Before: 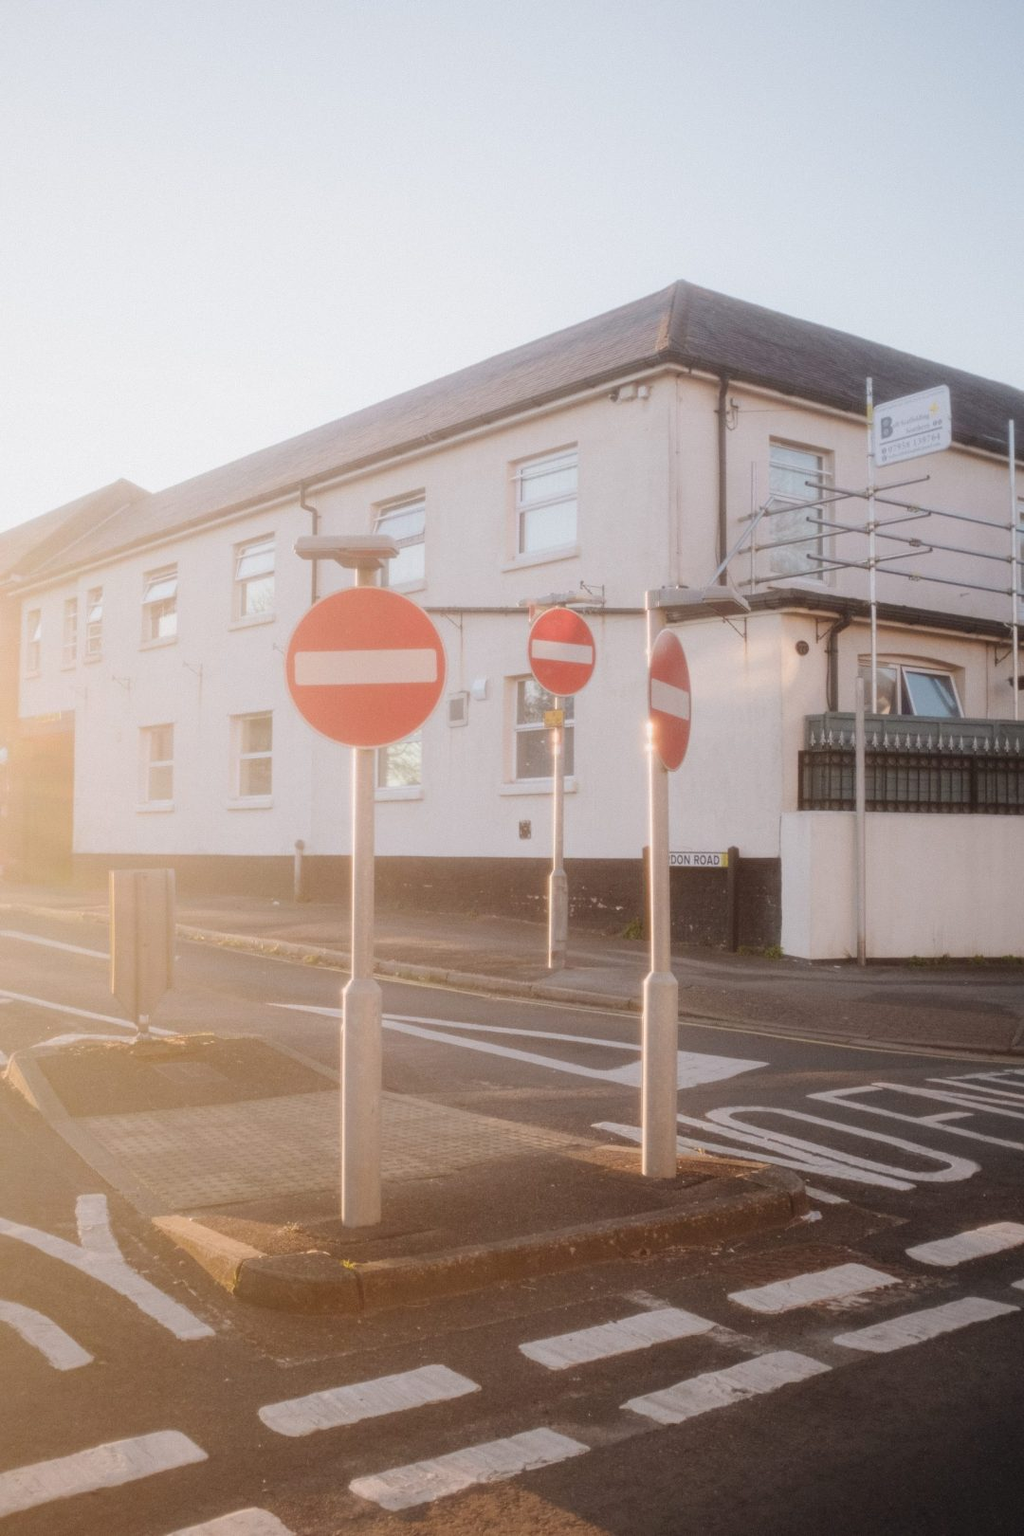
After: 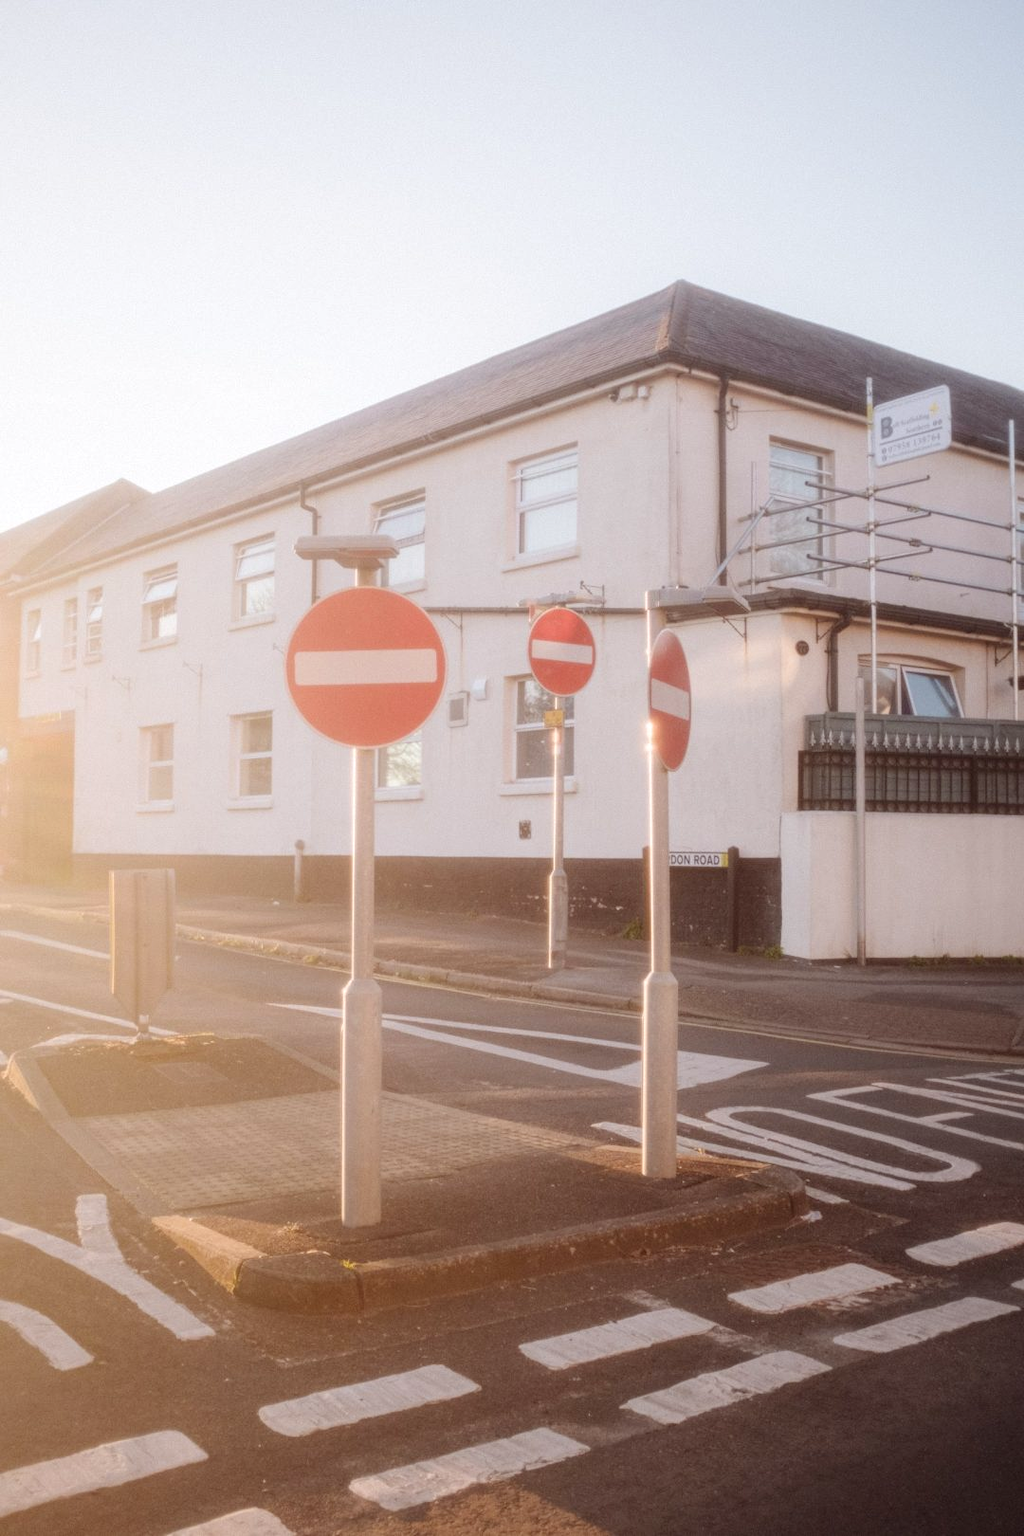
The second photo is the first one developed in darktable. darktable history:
exposure: exposure 0.127 EV, compensate highlight preservation false
color balance: mode lift, gamma, gain (sRGB), lift [1, 1.049, 1, 1]
local contrast: highlights 100%, shadows 100%, detail 120%, midtone range 0.2
